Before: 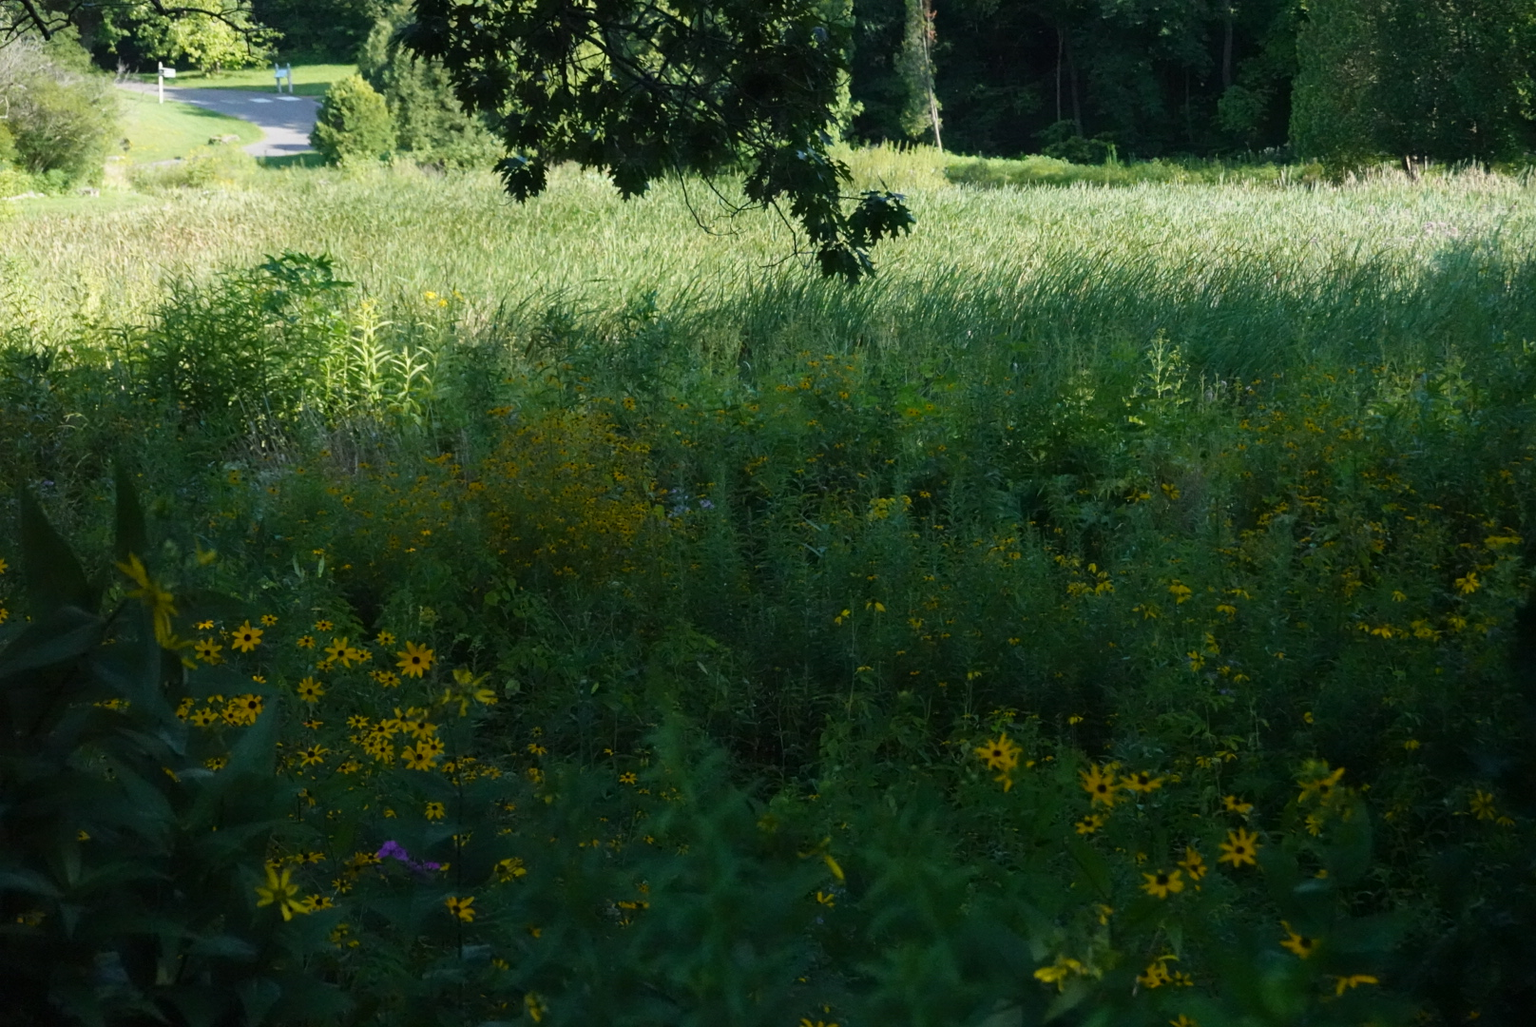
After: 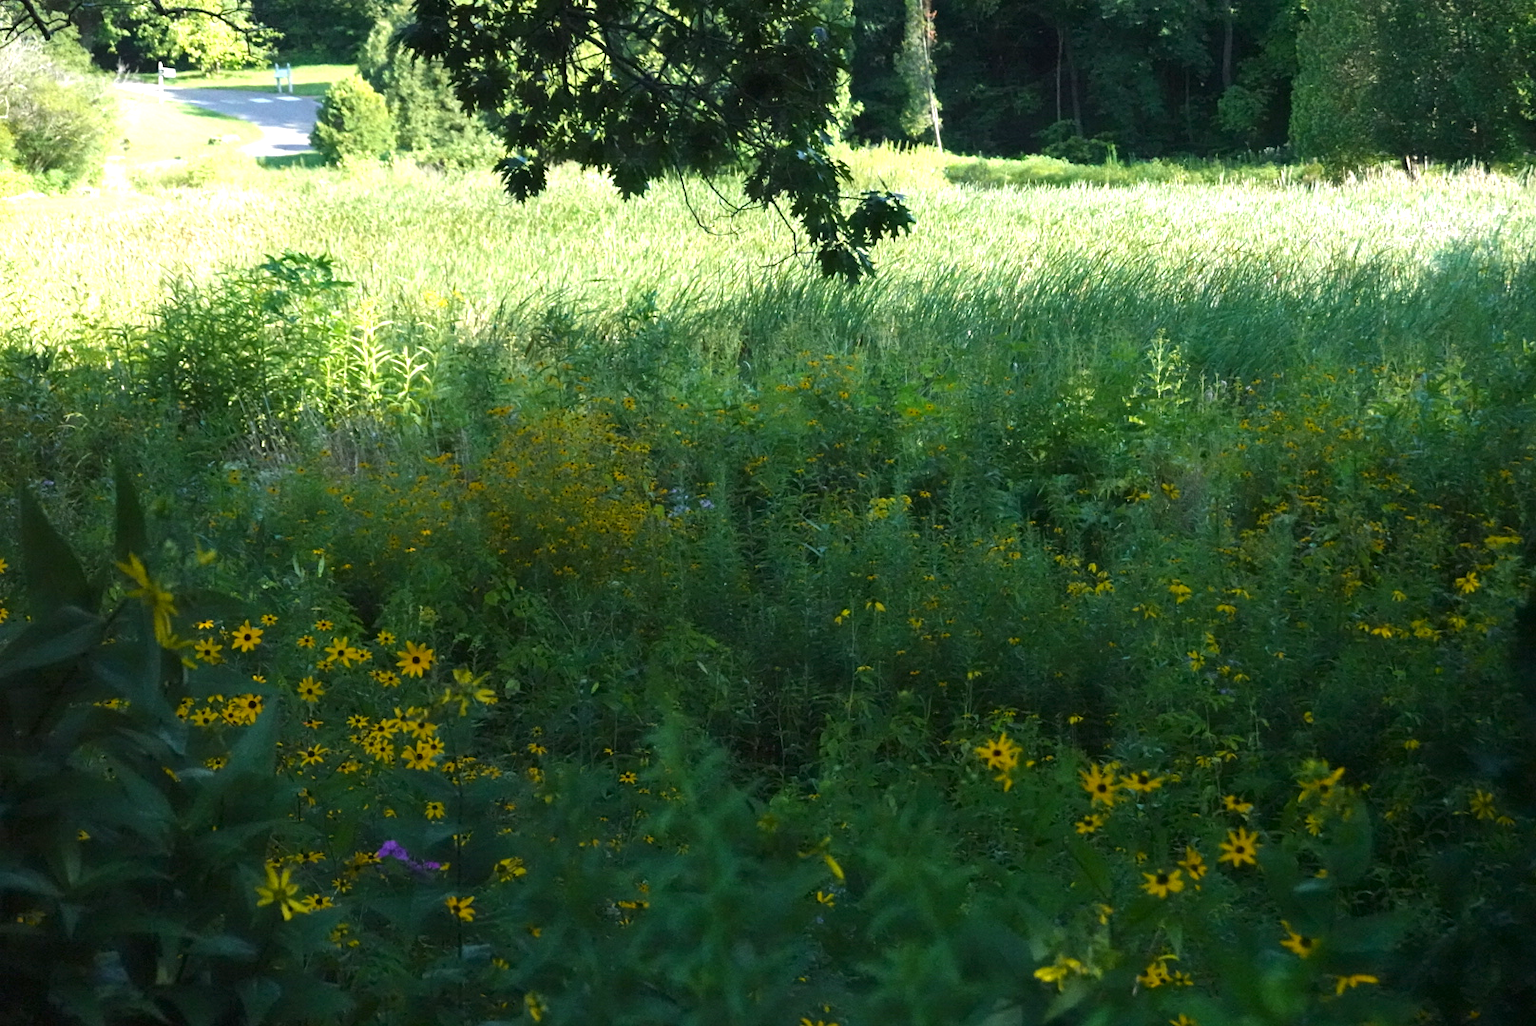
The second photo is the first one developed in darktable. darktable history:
tone equalizer: on, module defaults
exposure: exposure 1 EV, compensate highlight preservation false
